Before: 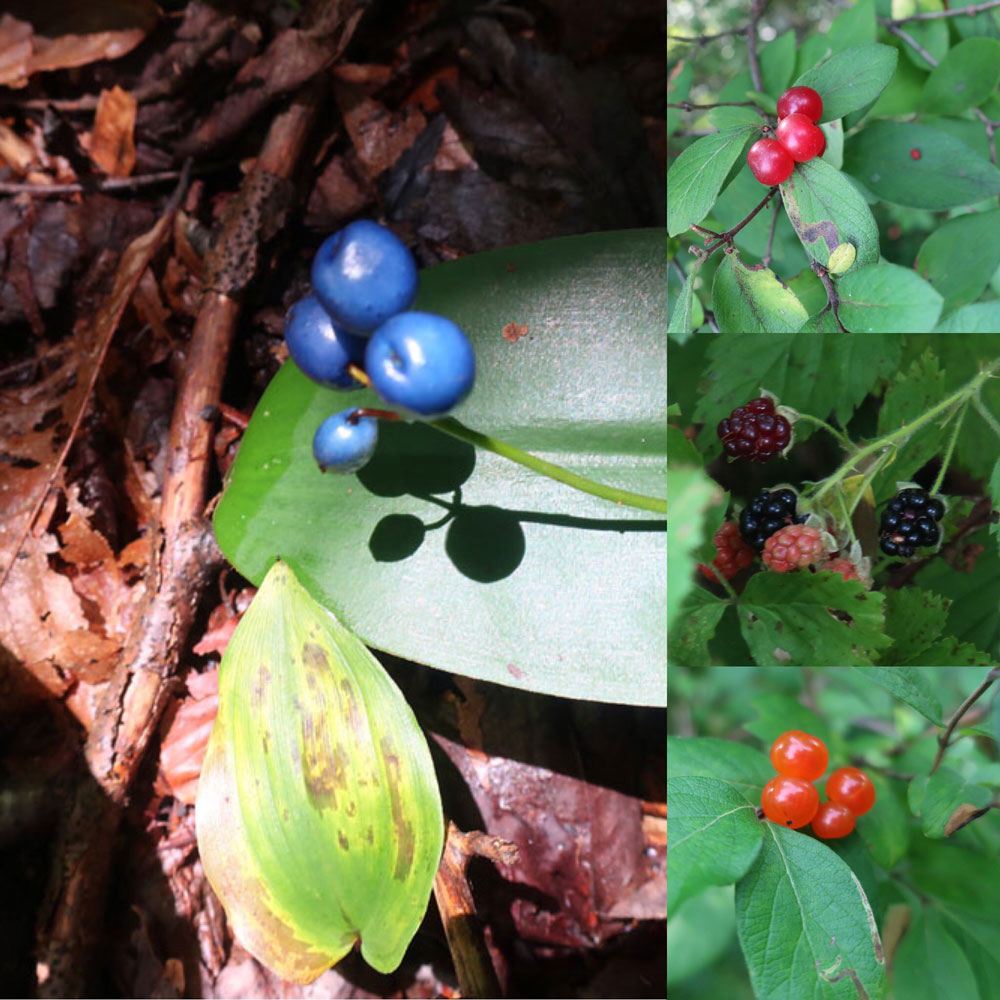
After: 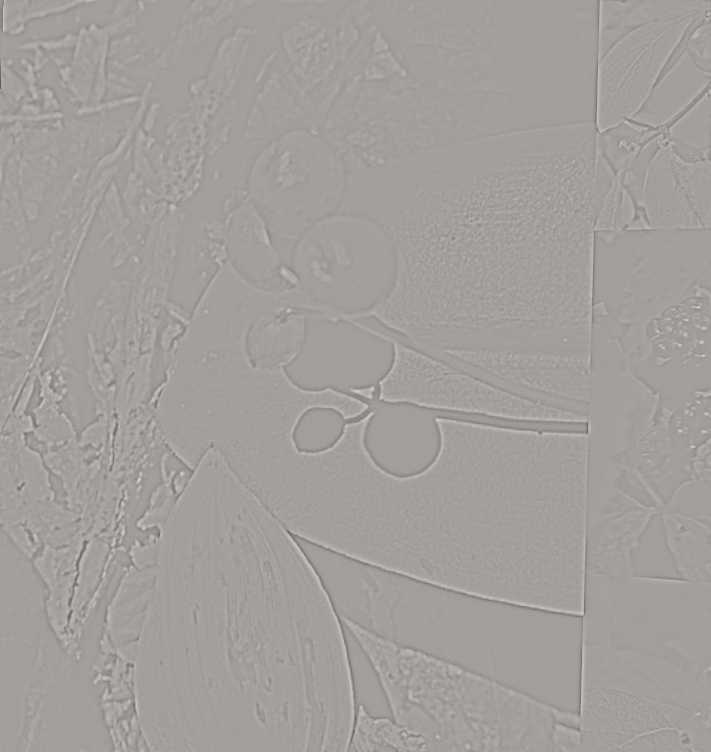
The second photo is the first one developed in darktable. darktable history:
crop: top 5.803%, right 27.864%, bottom 5.804%
color balance rgb: shadows lift › chroma 2%, shadows lift › hue 50°, power › hue 60°, highlights gain › chroma 1%, highlights gain › hue 60°, global offset › luminance 0.25%, global vibrance 30%
exposure: compensate highlight preservation false
base curve: curves: ch0 [(0, 0) (0.028, 0.03) (0.121, 0.232) (0.46, 0.748) (0.859, 0.968) (1, 1)], preserve colors none
local contrast: on, module defaults
rotate and perspective: rotation 1.69°, lens shift (vertical) -0.023, lens shift (horizontal) -0.291, crop left 0.025, crop right 0.988, crop top 0.092, crop bottom 0.842
highpass: sharpness 9.84%, contrast boost 9.94%
